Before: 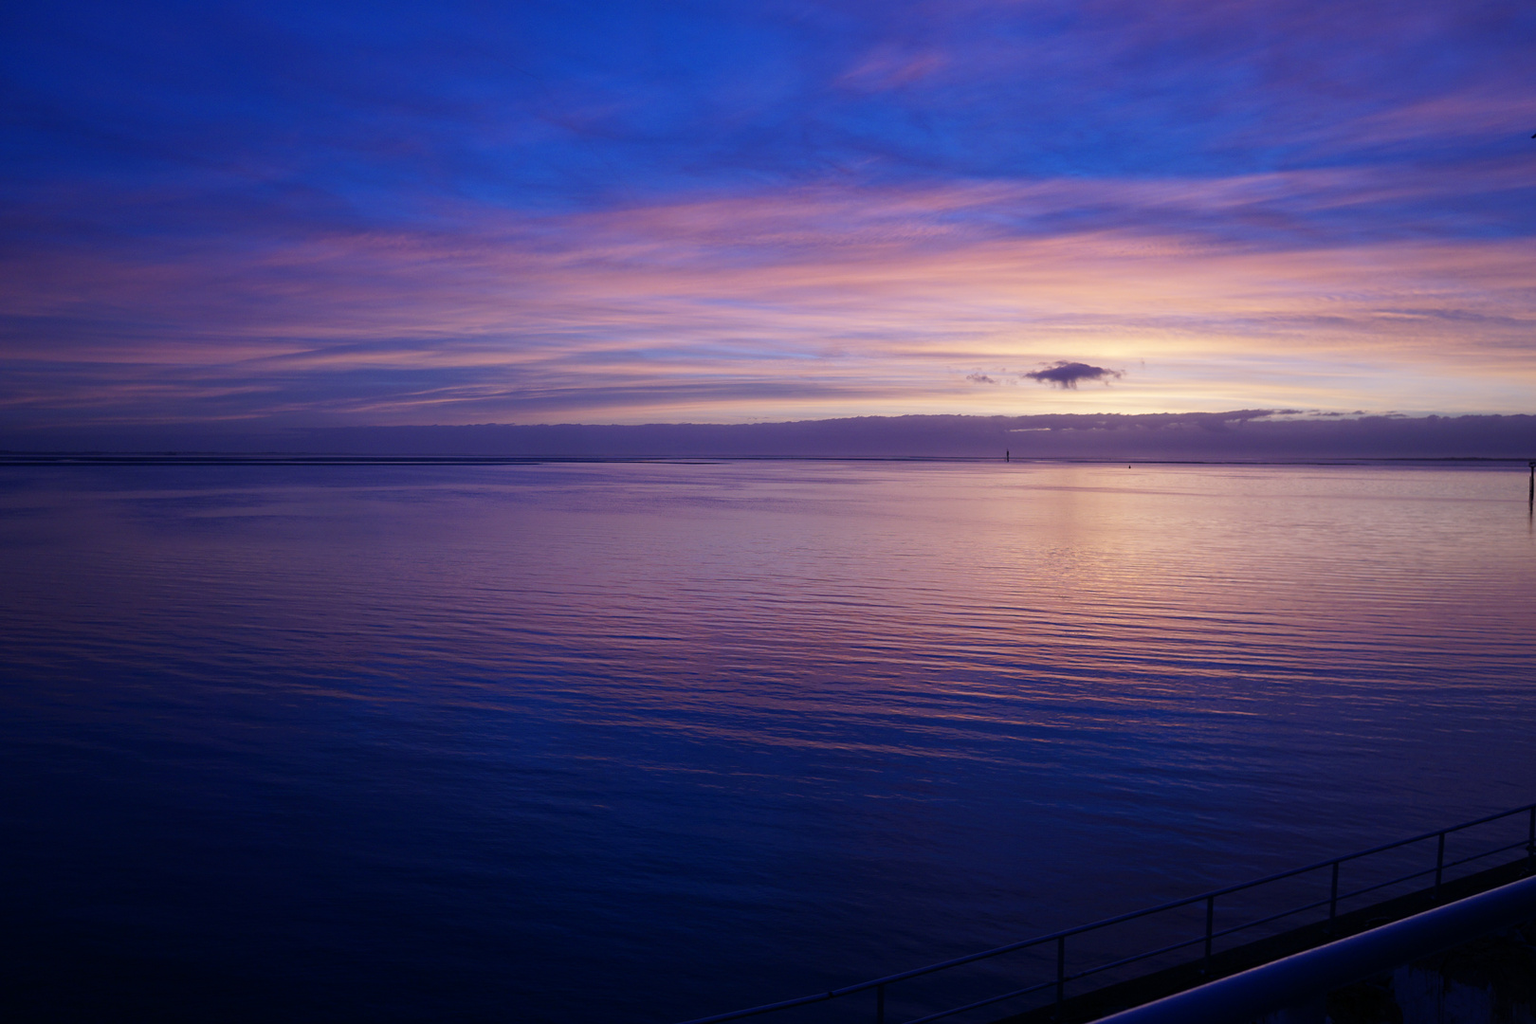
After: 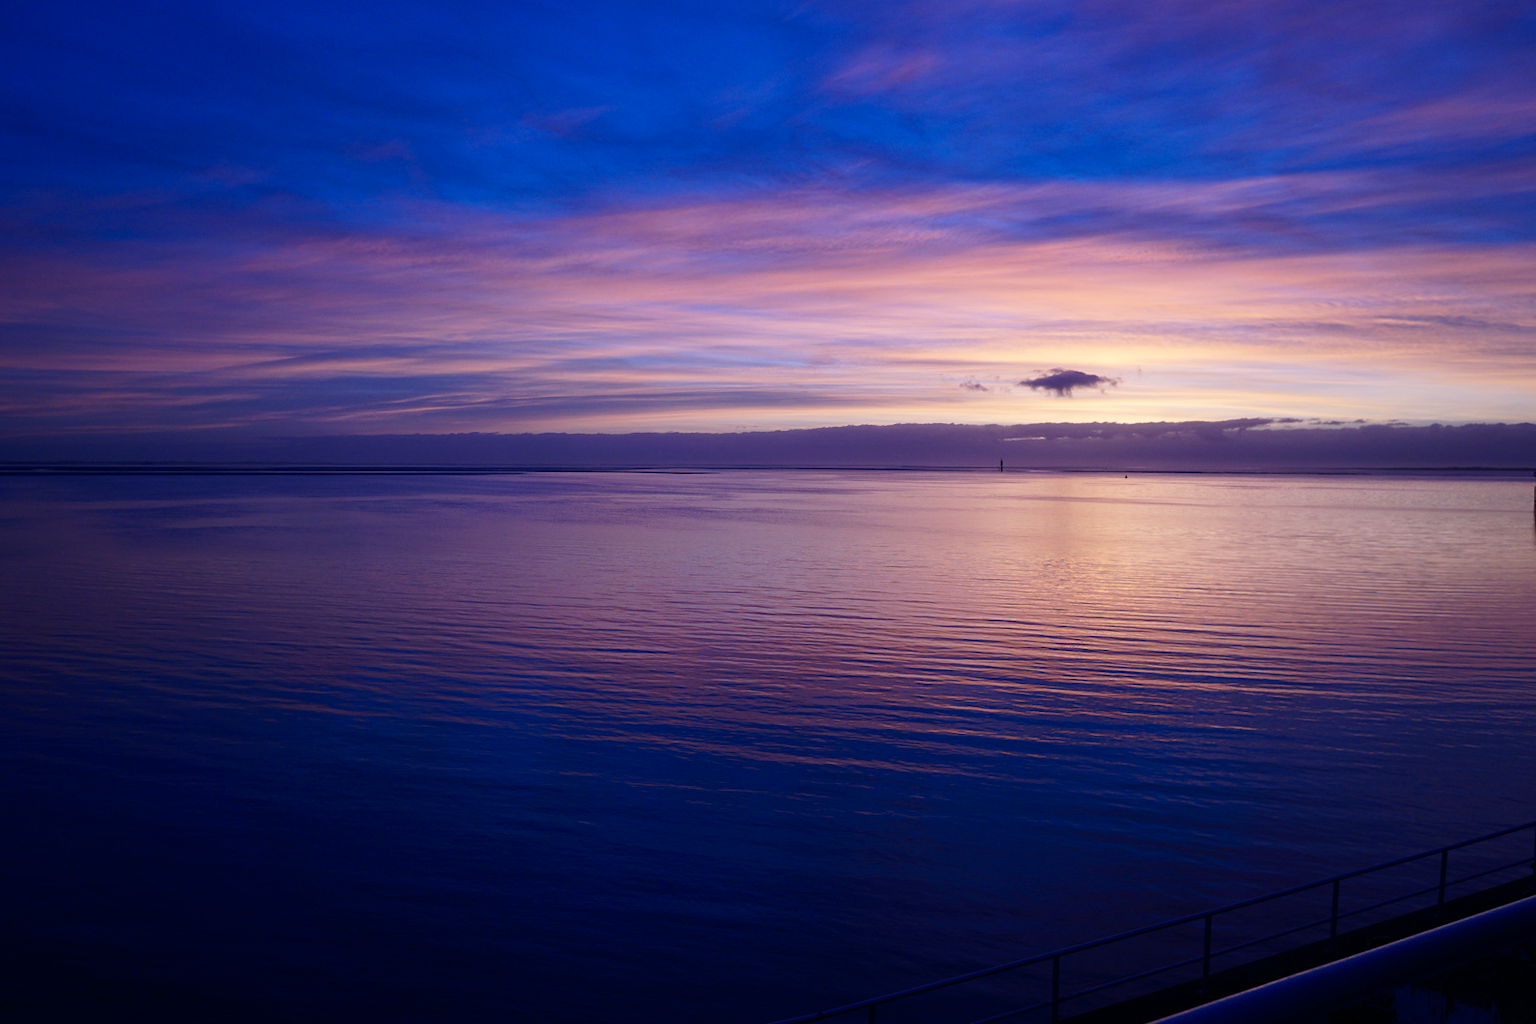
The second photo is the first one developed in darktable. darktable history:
crop: left 1.743%, right 0.268%, bottom 2.011%
contrast brightness saturation: contrast 0.15, brightness -0.01, saturation 0.1
